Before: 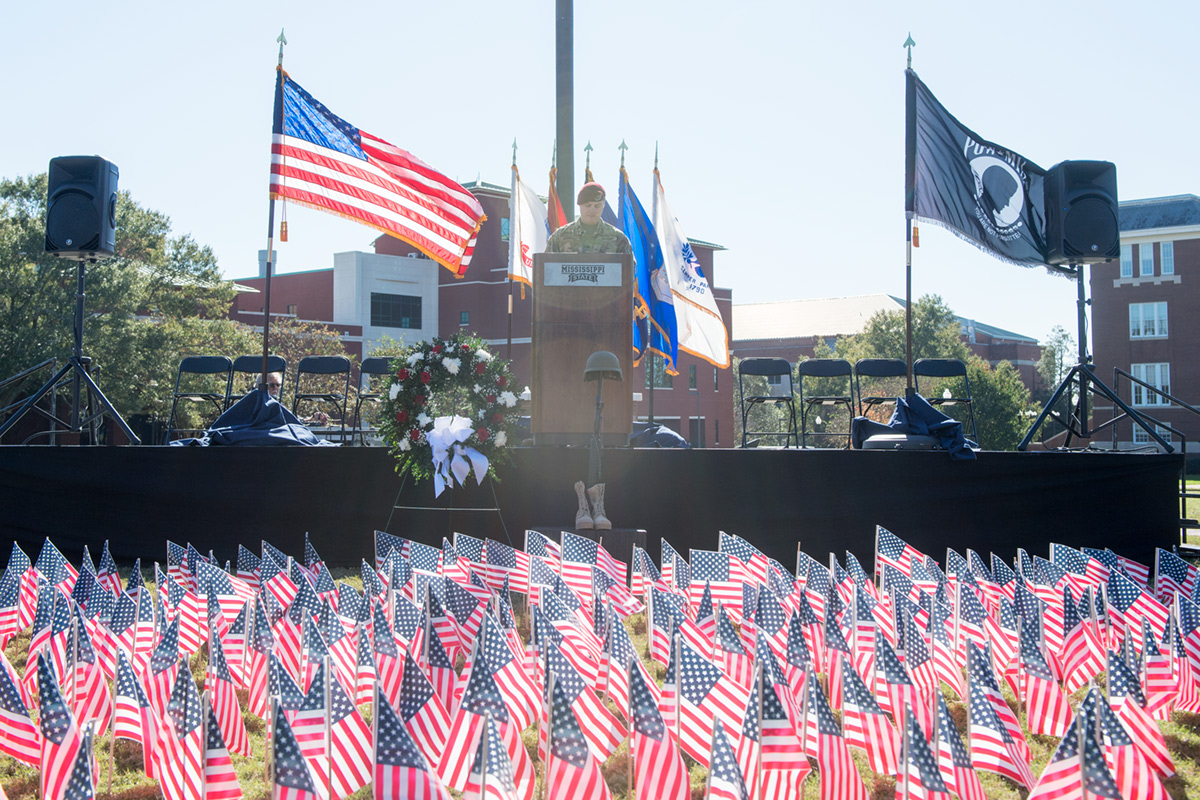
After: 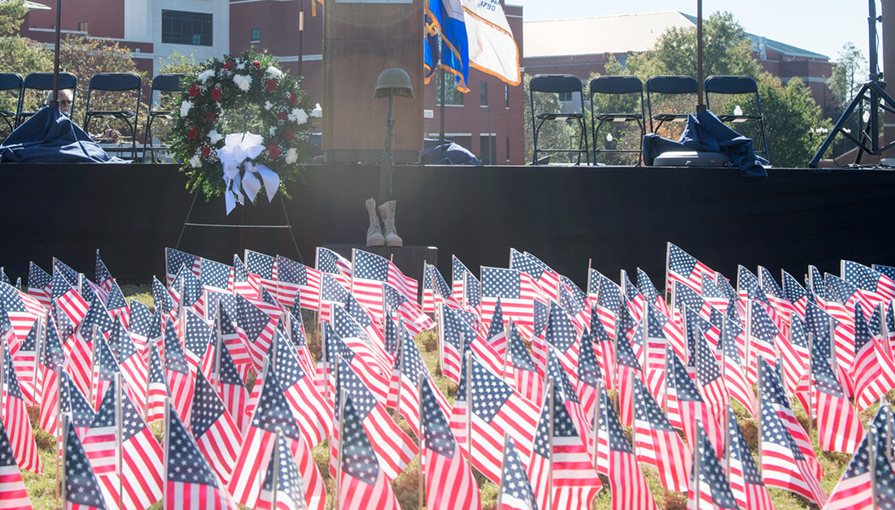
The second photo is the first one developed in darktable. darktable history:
crop and rotate: left 17.498%, top 35.427%, right 7.853%, bottom 0.792%
